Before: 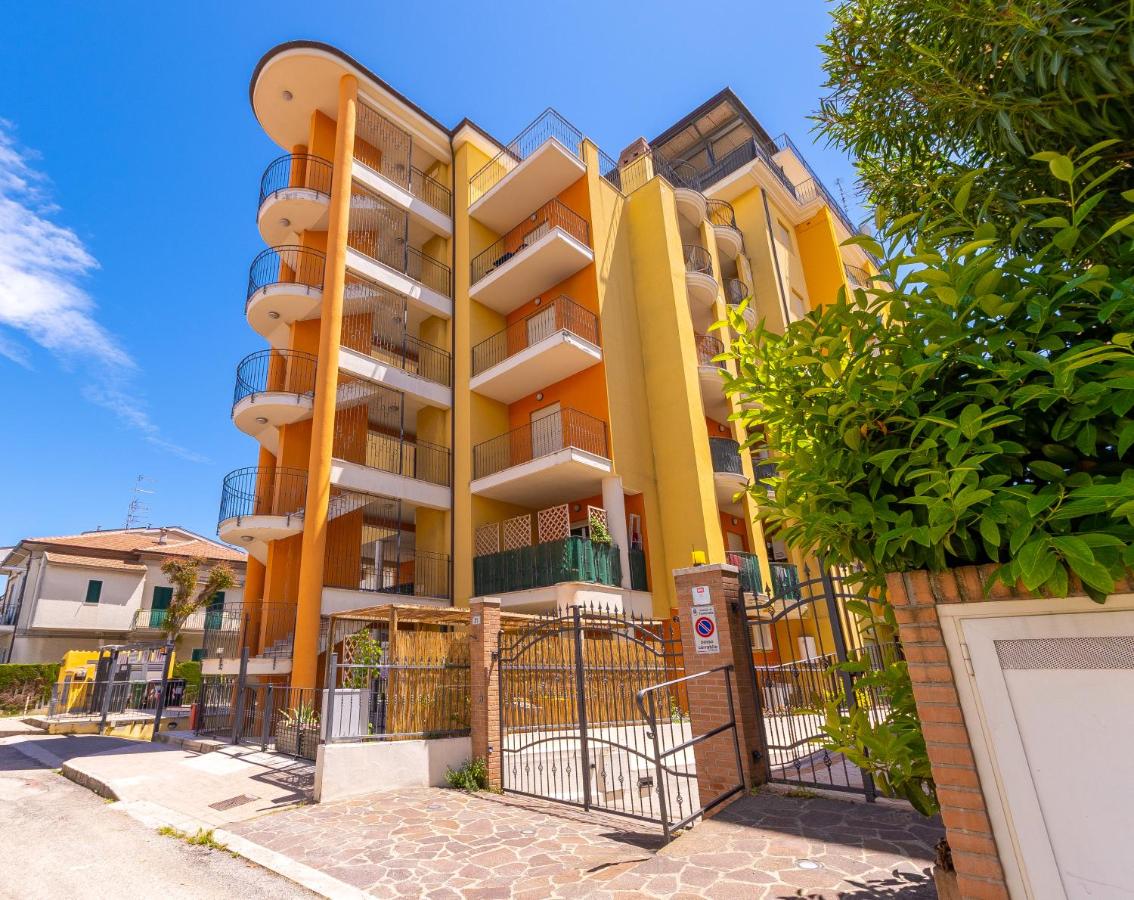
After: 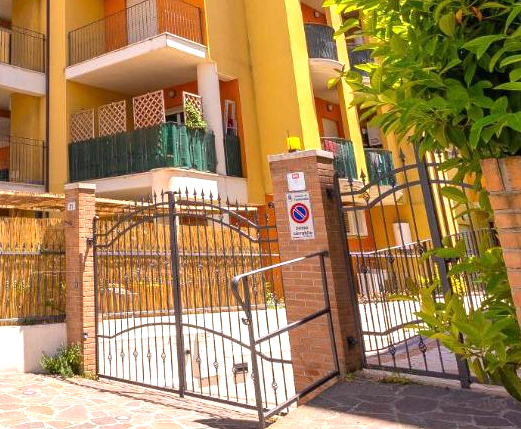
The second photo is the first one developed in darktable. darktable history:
crop: left 35.786%, top 46.097%, right 18.231%, bottom 6.198%
exposure: exposure 0.569 EV, compensate highlight preservation false
